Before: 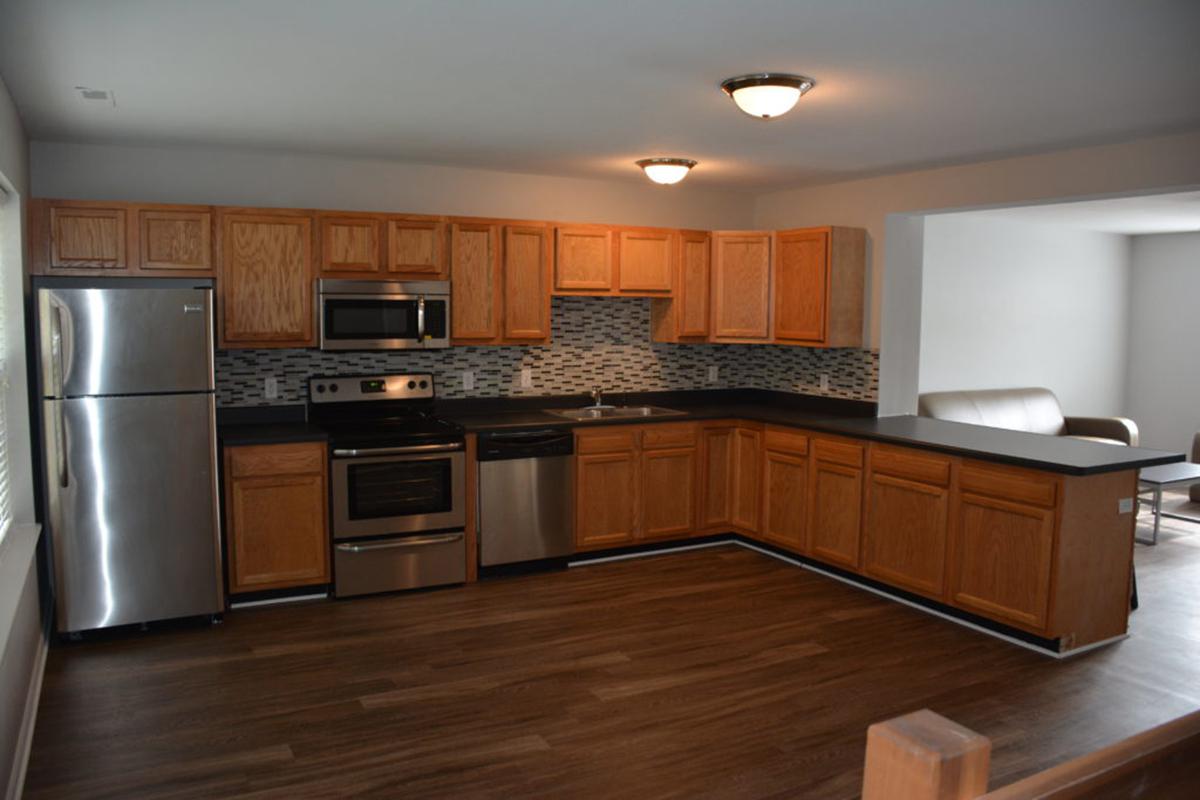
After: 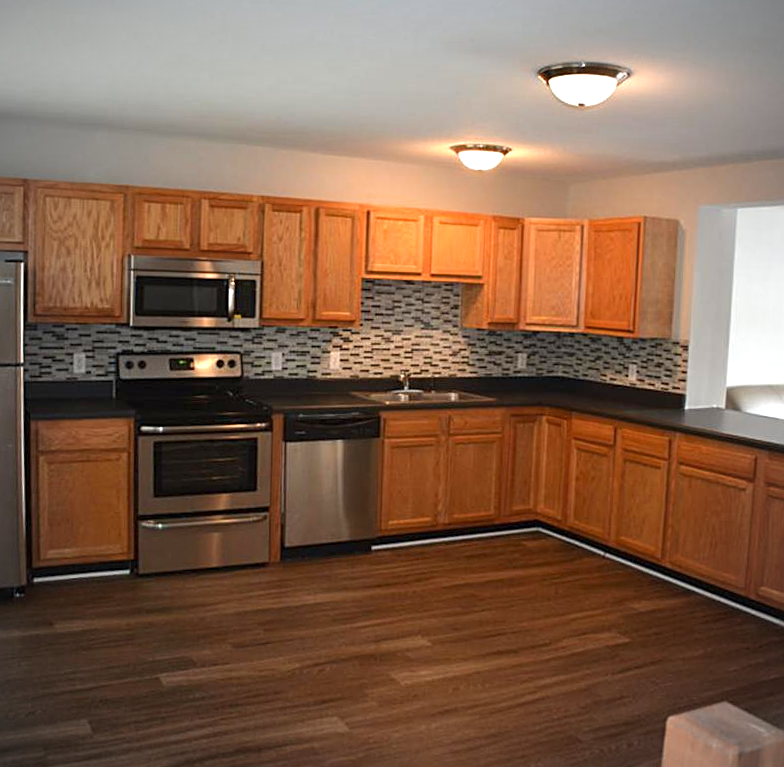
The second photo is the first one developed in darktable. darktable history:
crop: left 15.419%, right 17.914%
vignetting: fall-off radius 60.92%
sharpen: on, module defaults
exposure: exposure 1 EV, compensate highlight preservation false
rotate and perspective: rotation 1.57°, crop left 0.018, crop right 0.982, crop top 0.039, crop bottom 0.961
